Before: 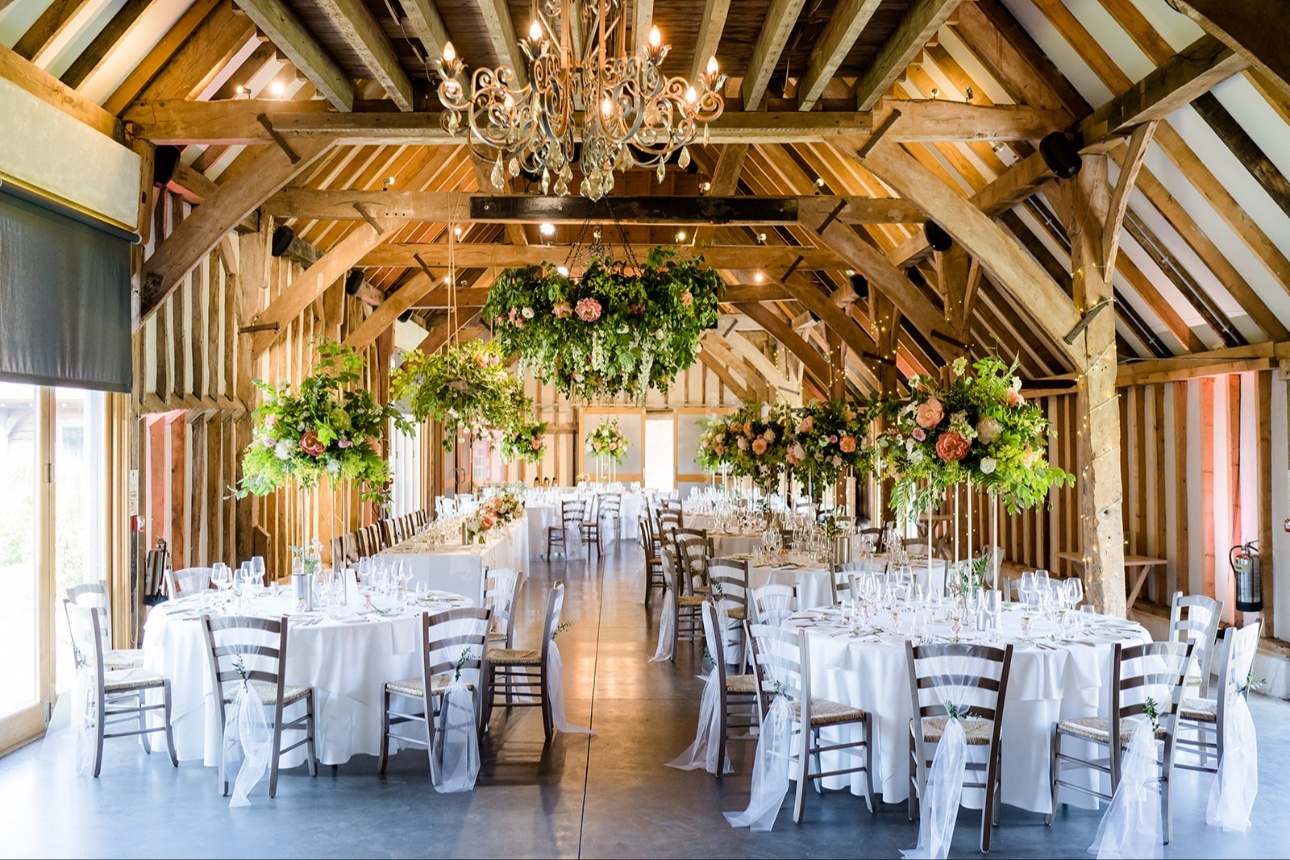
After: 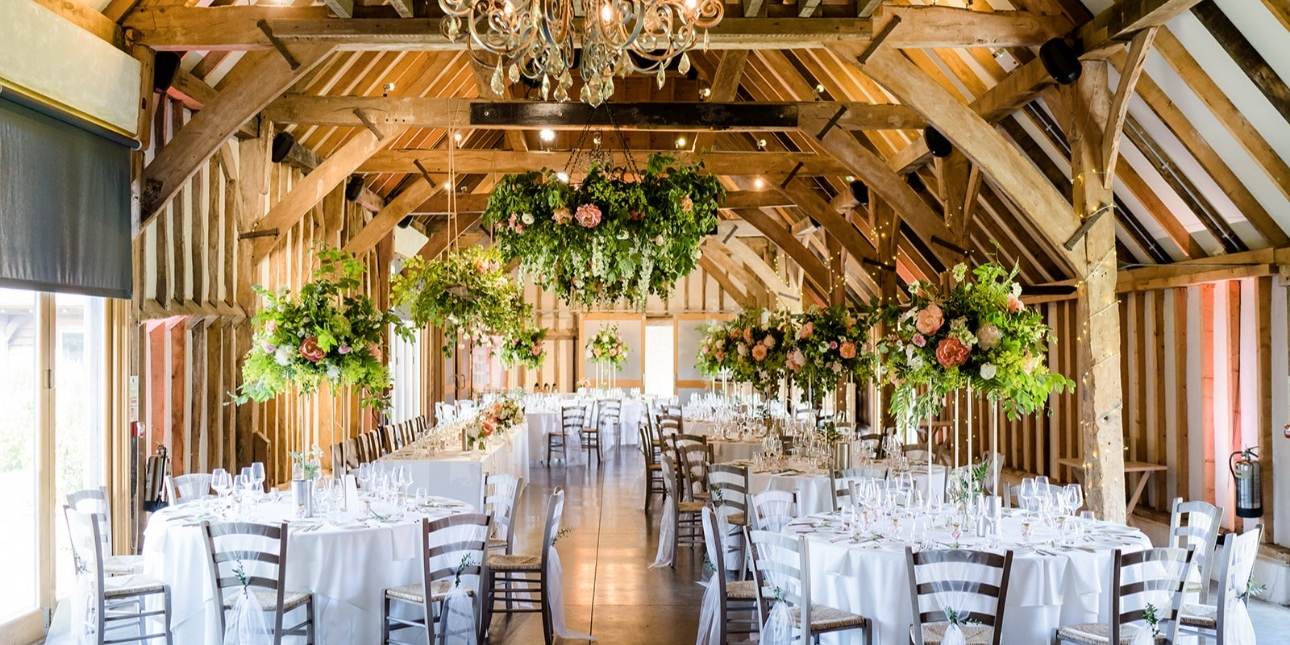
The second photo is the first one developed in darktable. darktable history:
color balance rgb: on, module defaults
crop: top 11.038%, bottom 13.962%
